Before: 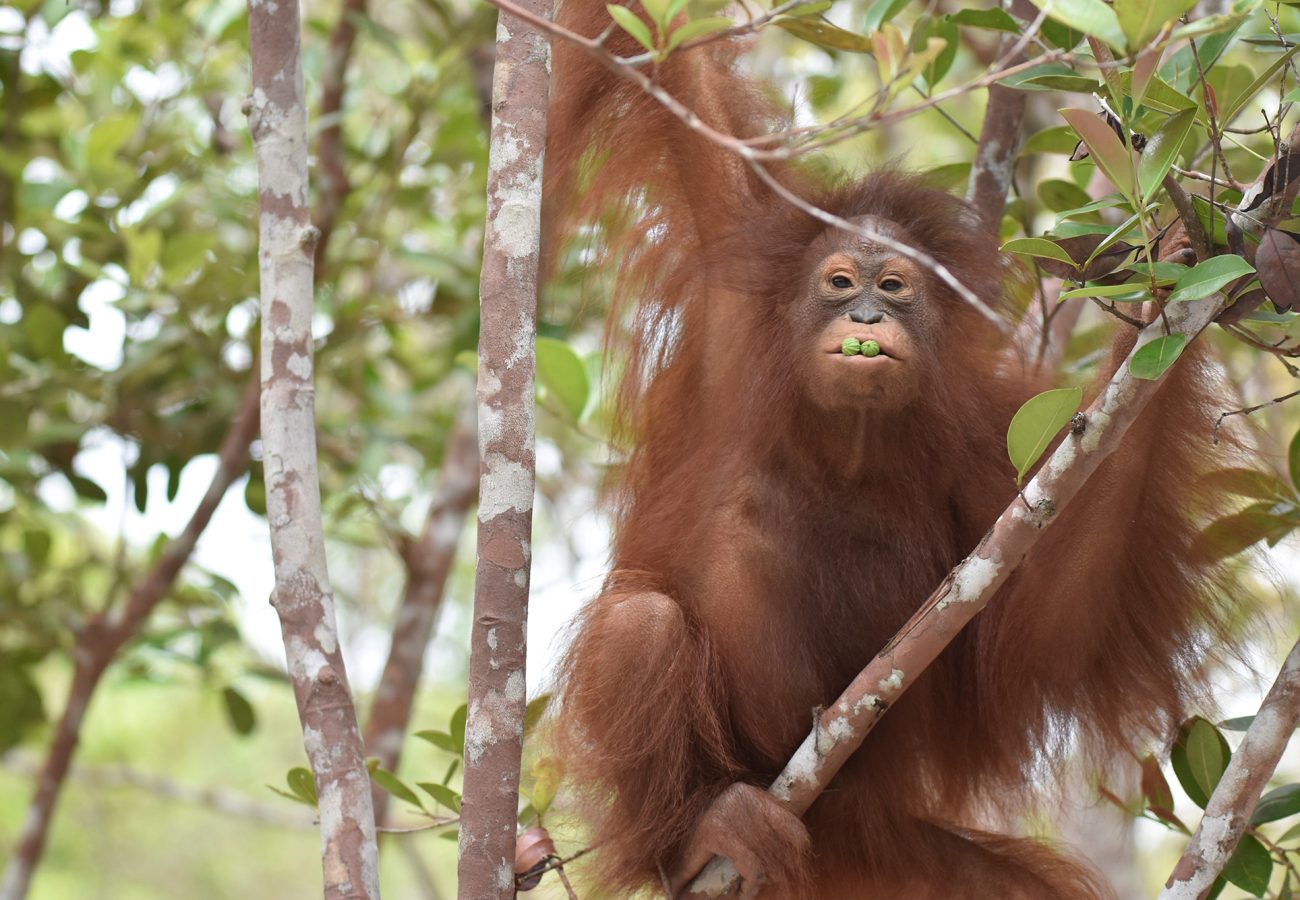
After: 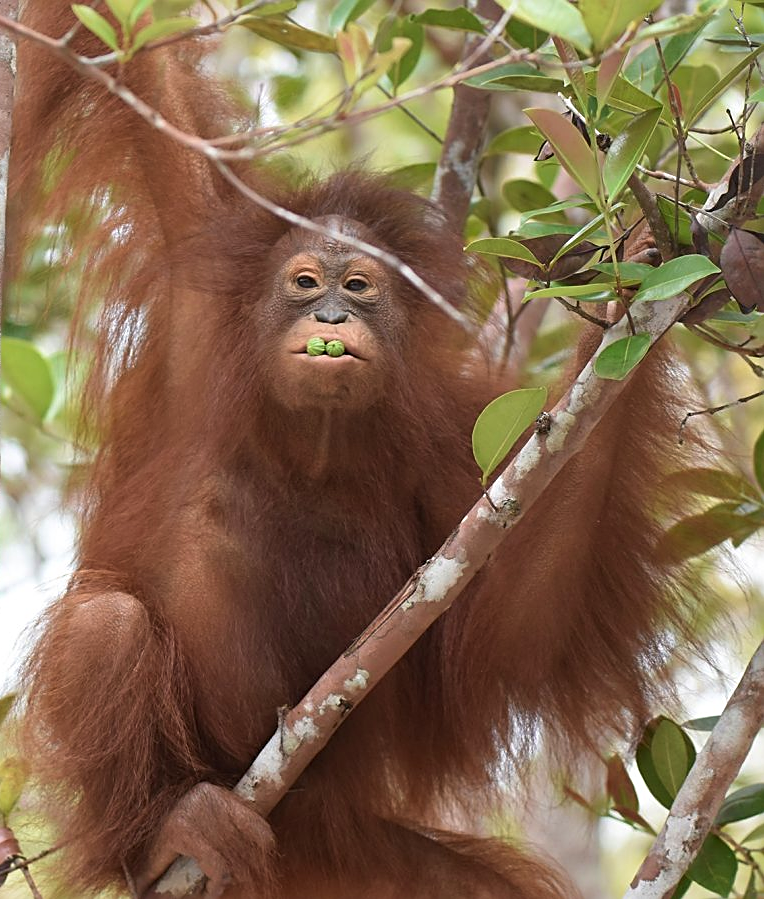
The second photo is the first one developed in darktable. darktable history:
crop: left 41.16%
velvia: strength 14.54%
sharpen: on, module defaults
